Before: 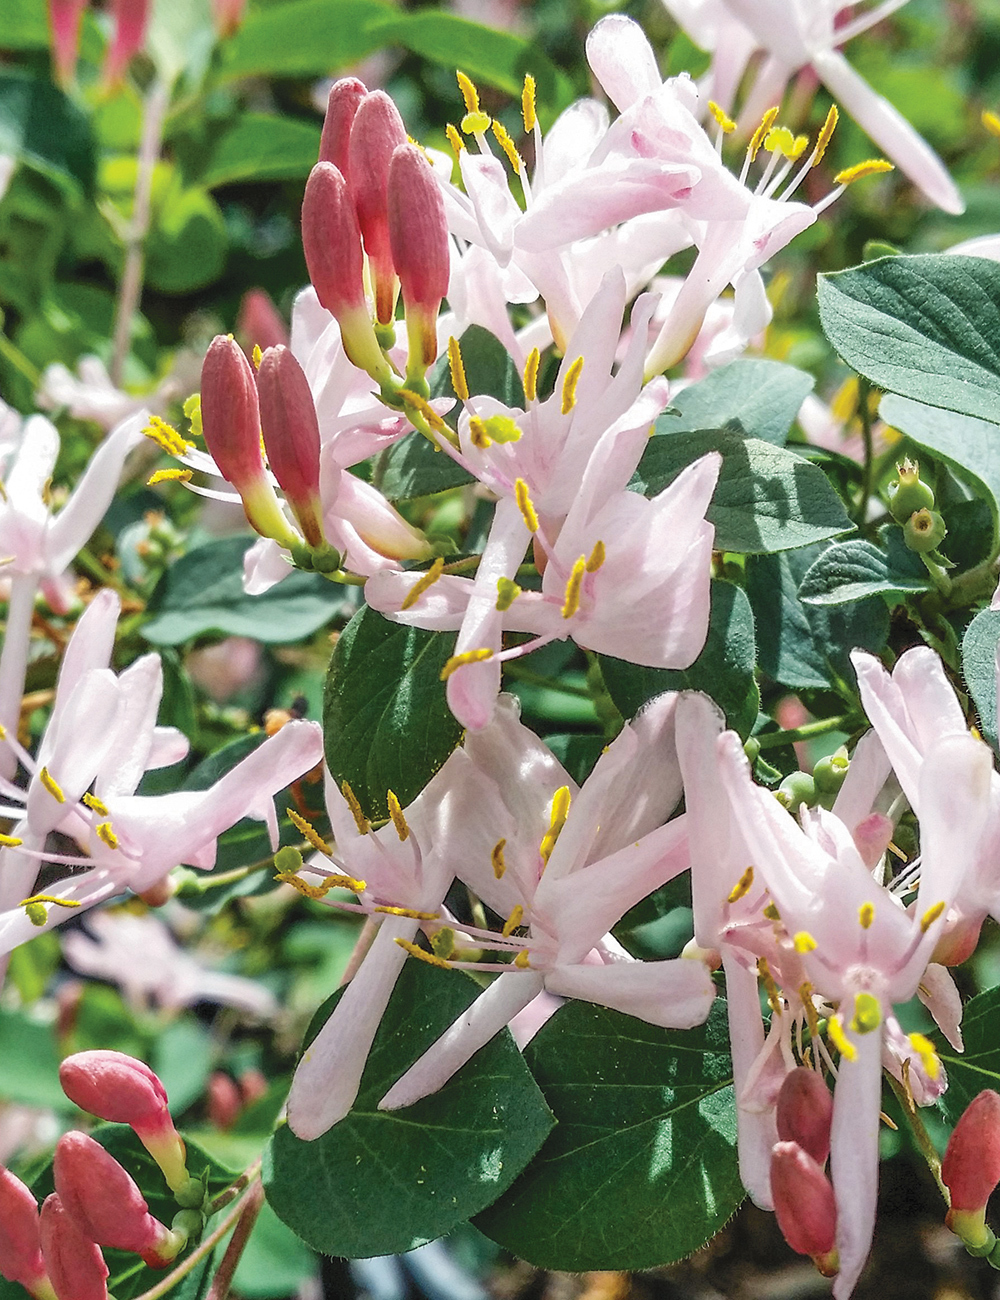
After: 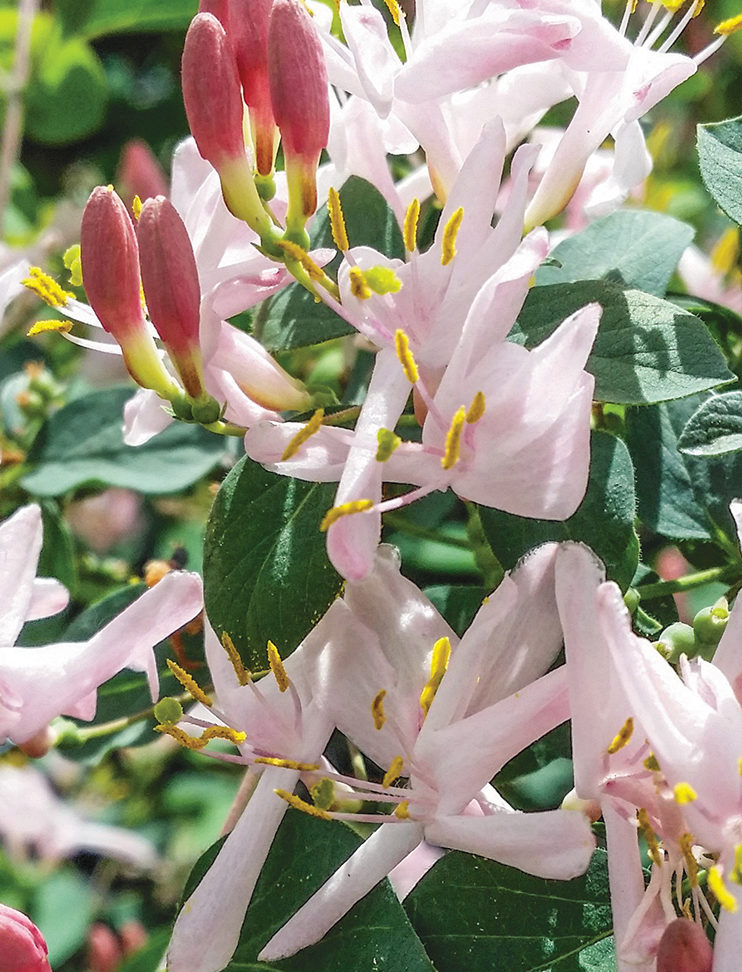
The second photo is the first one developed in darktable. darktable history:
crop and rotate: left 12.025%, top 11.462%, right 13.708%, bottom 13.737%
